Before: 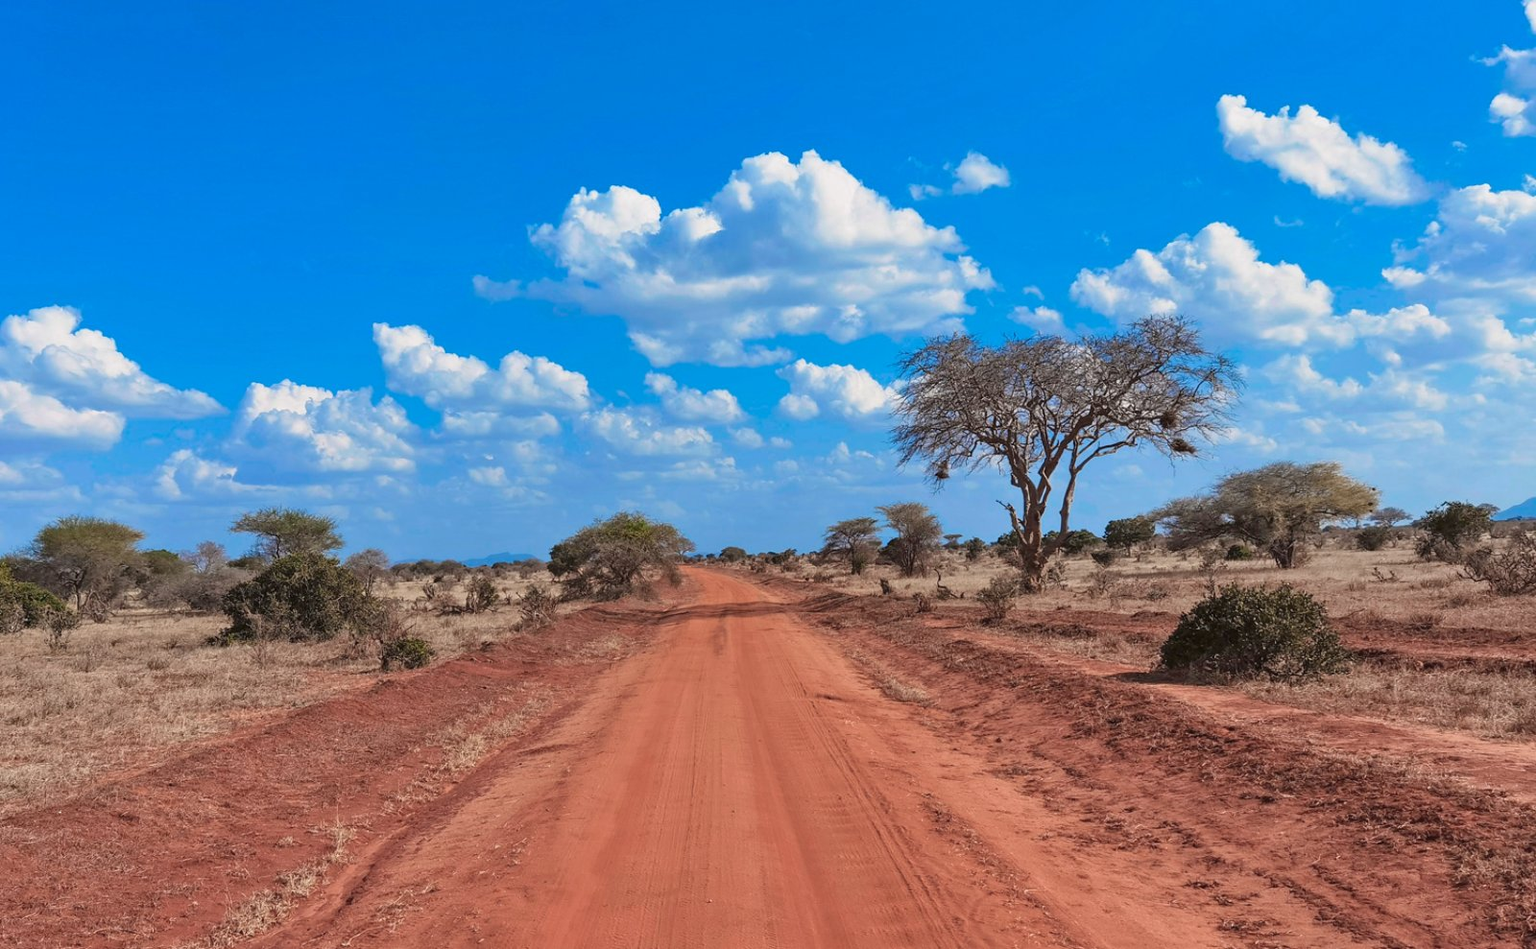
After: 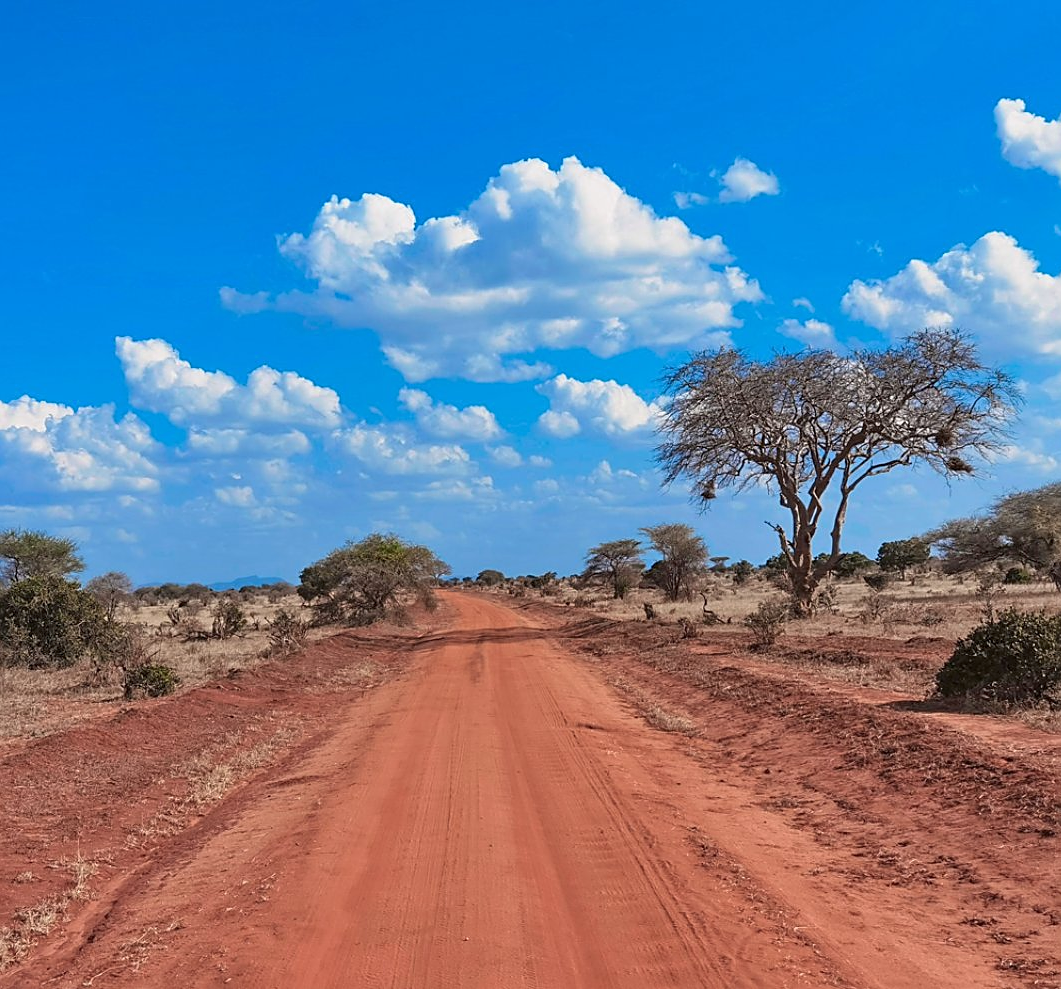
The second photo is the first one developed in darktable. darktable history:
crop: left 17.08%, right 16.579%
sharpen: on, module defaults
